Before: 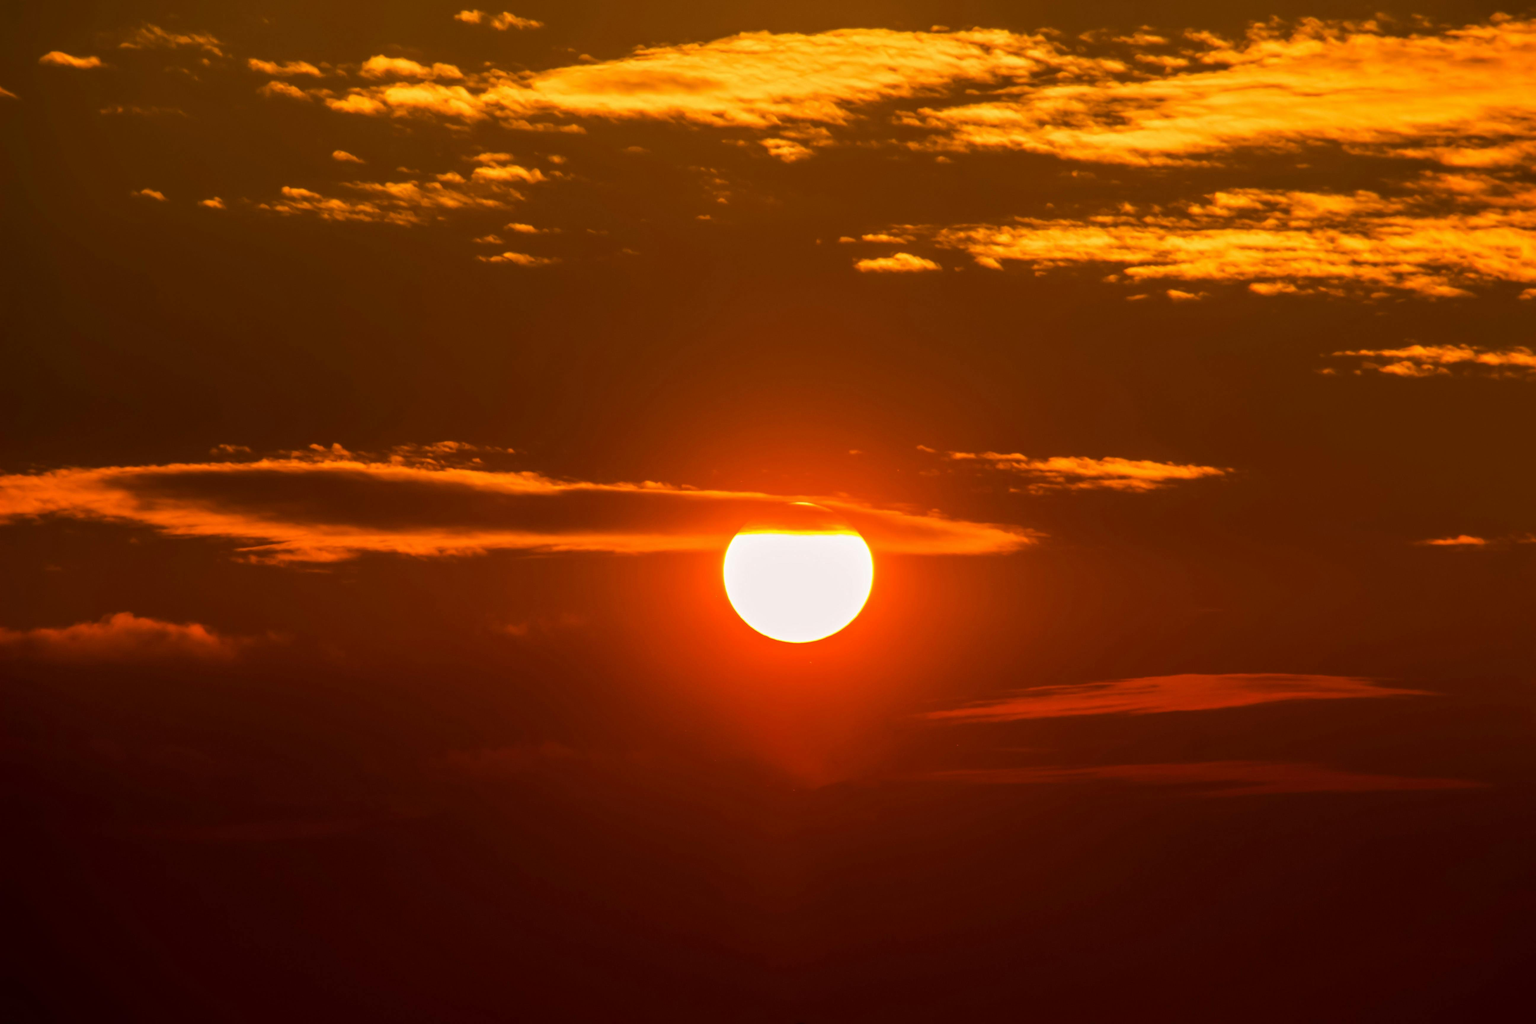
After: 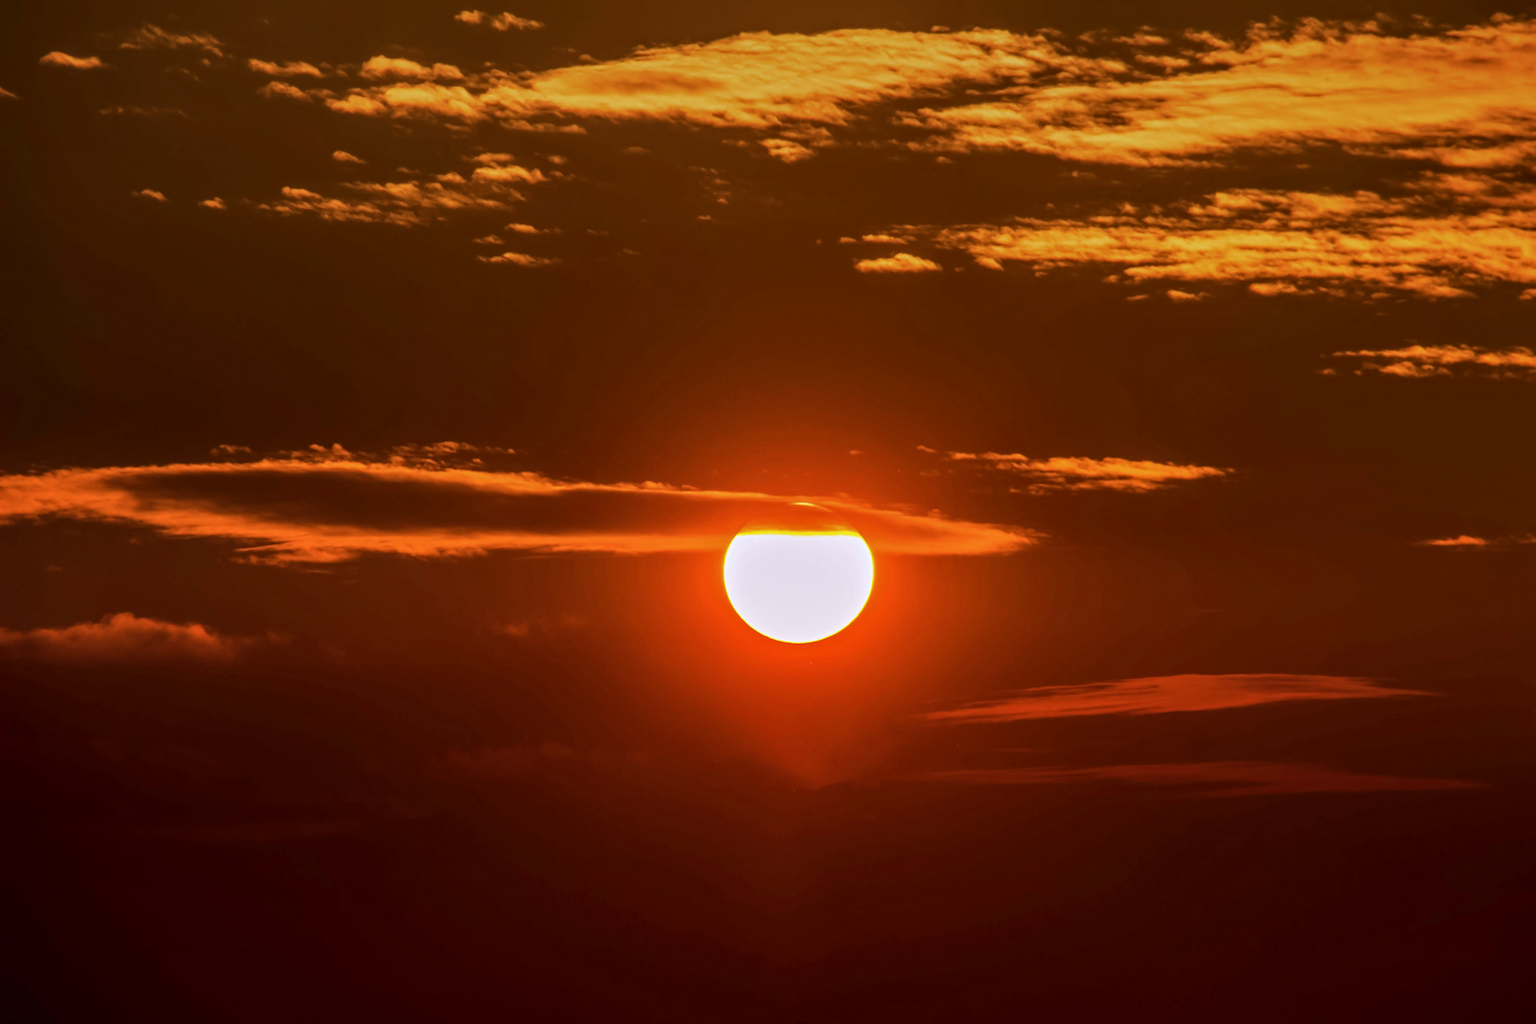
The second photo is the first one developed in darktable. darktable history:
local contrast: detail 130%
haze removal: compatibility mode true, adaptive false
graduated density: hue 238.83°, saturation 50%
